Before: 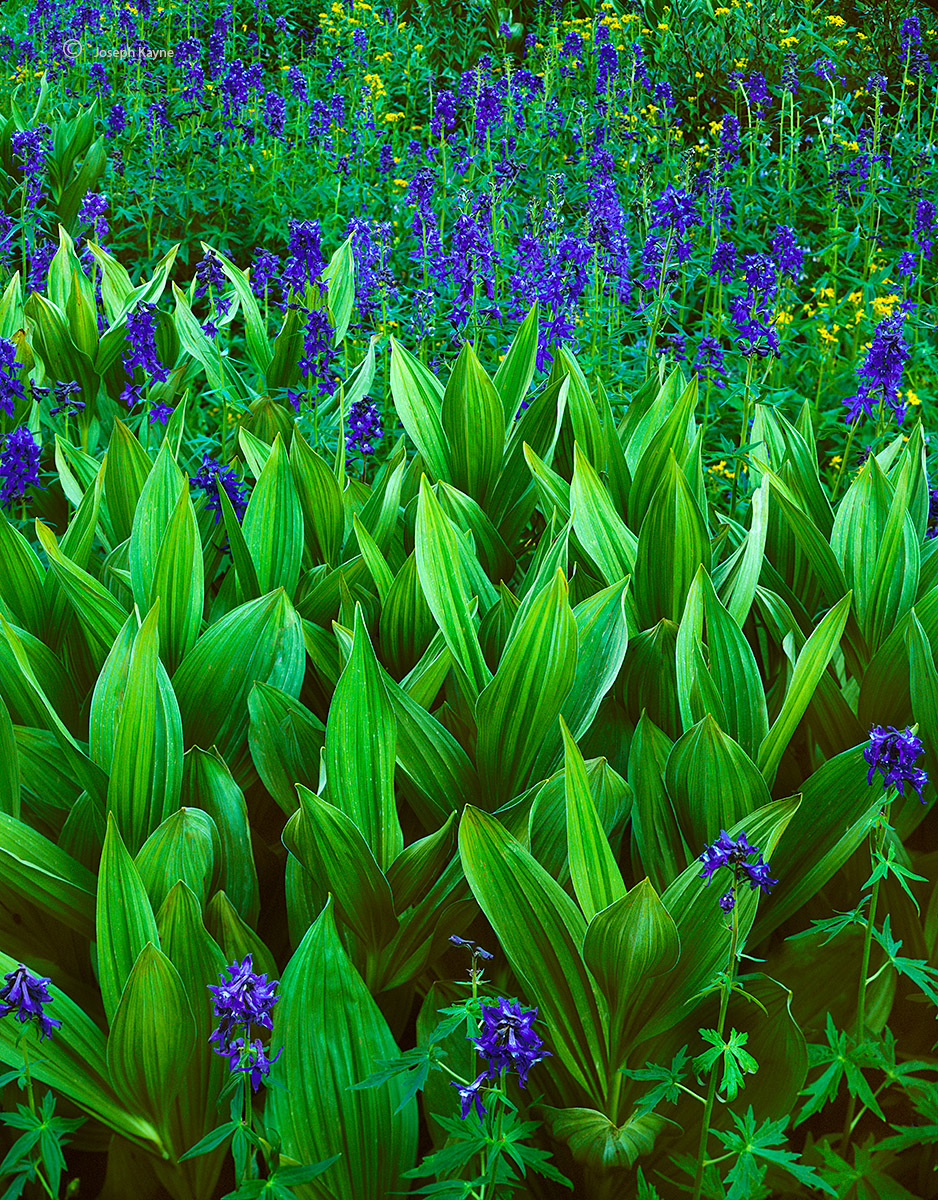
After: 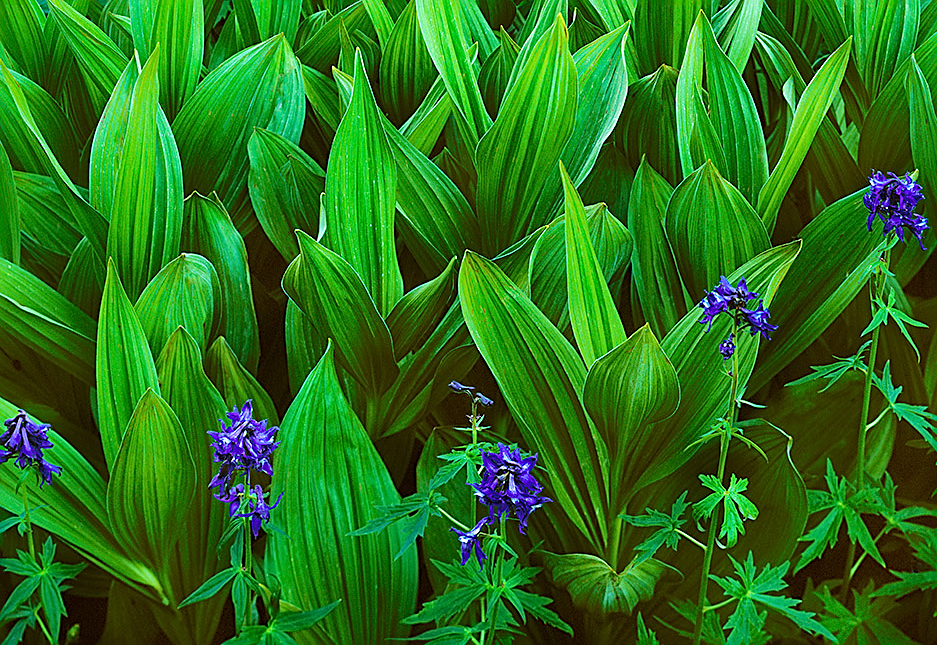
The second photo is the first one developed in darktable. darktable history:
crop and rotate: top 46.237%
sharpen: on, module defaults
base curve: curves: ch0 [(0, 0) (0.262, 0.32) (0.722, 0.705) (1, 1)]
